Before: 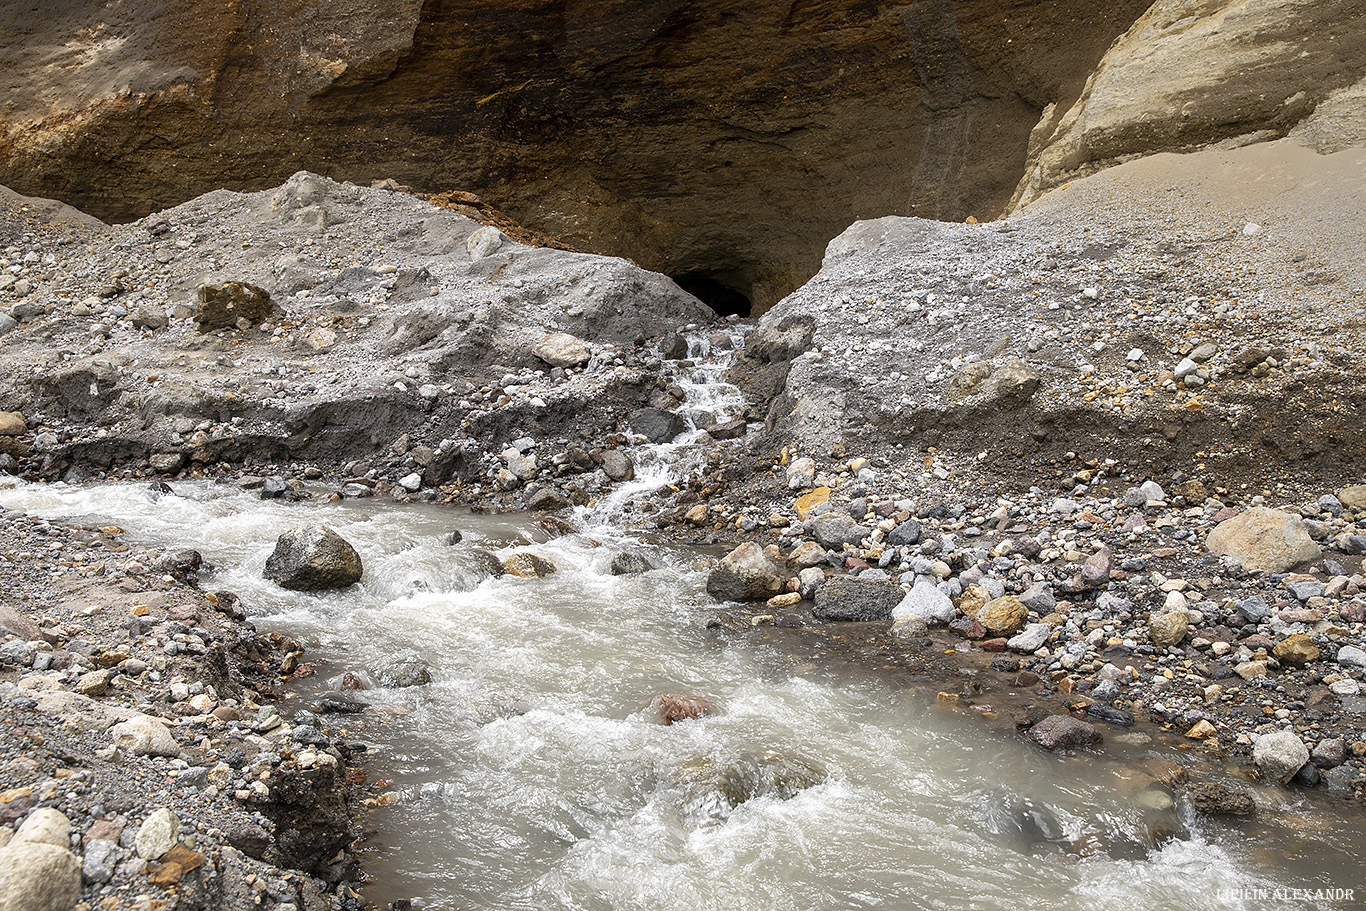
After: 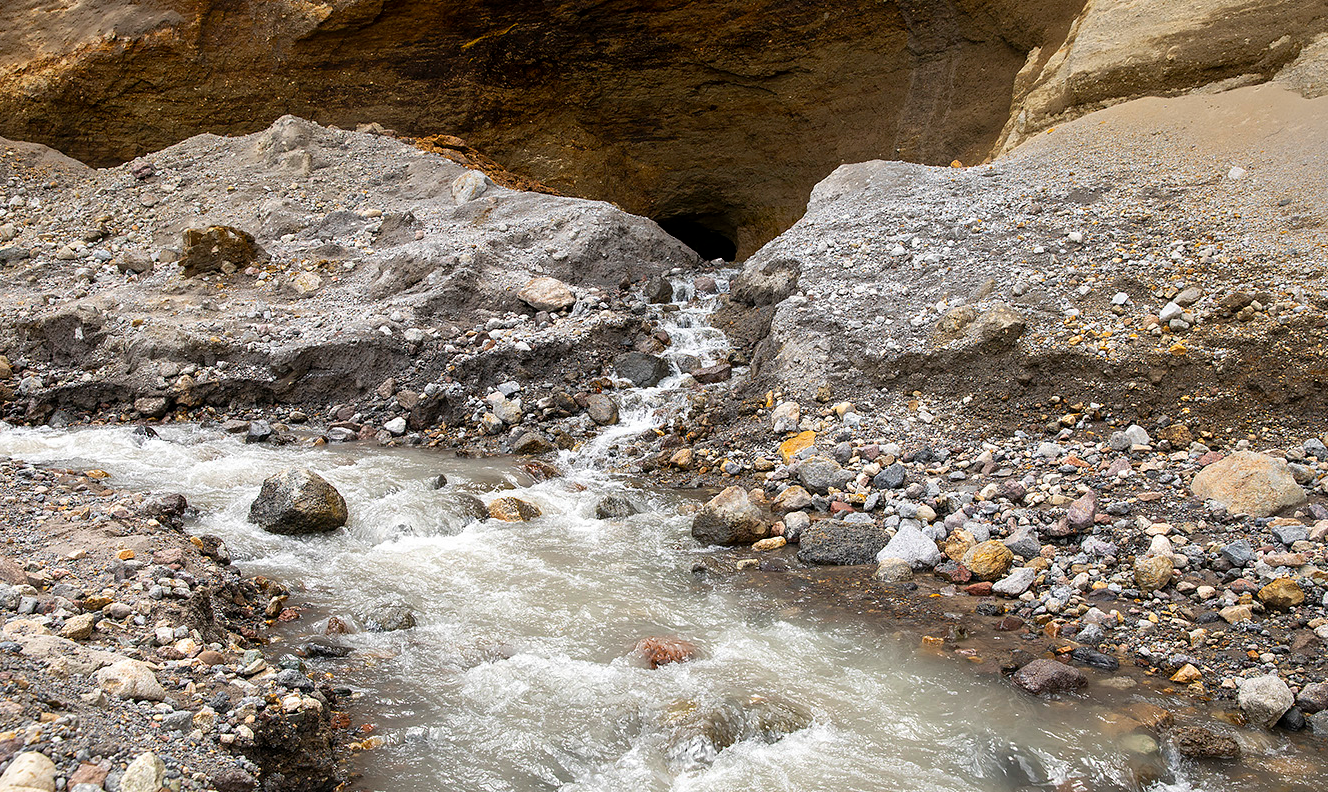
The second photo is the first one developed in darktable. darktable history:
crop: left 1.166%, top 6.197%, right 1.581%, bottom 6.856%
color balance rgb: linear chroma grading › global chroma 15.566%, perceptual saturation grading › global saturation 0.577%
